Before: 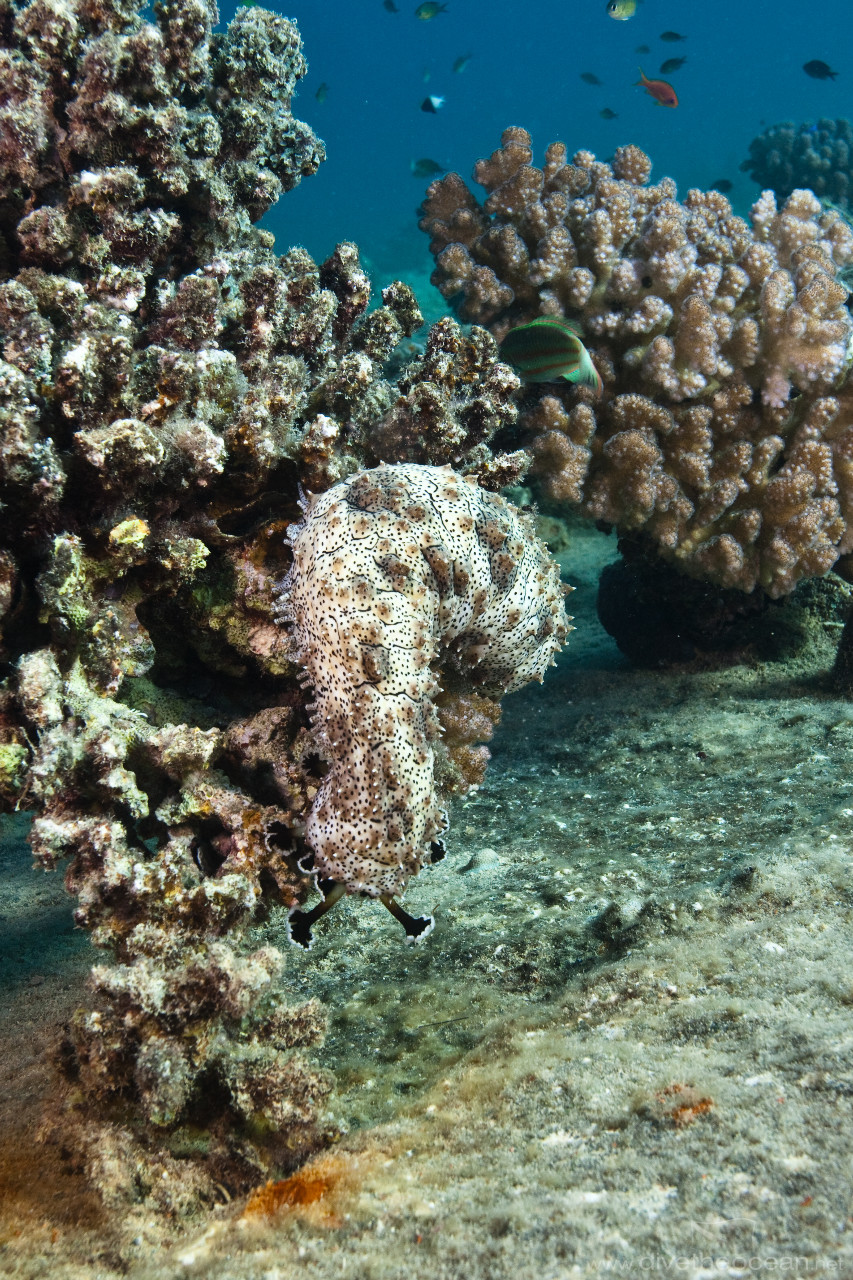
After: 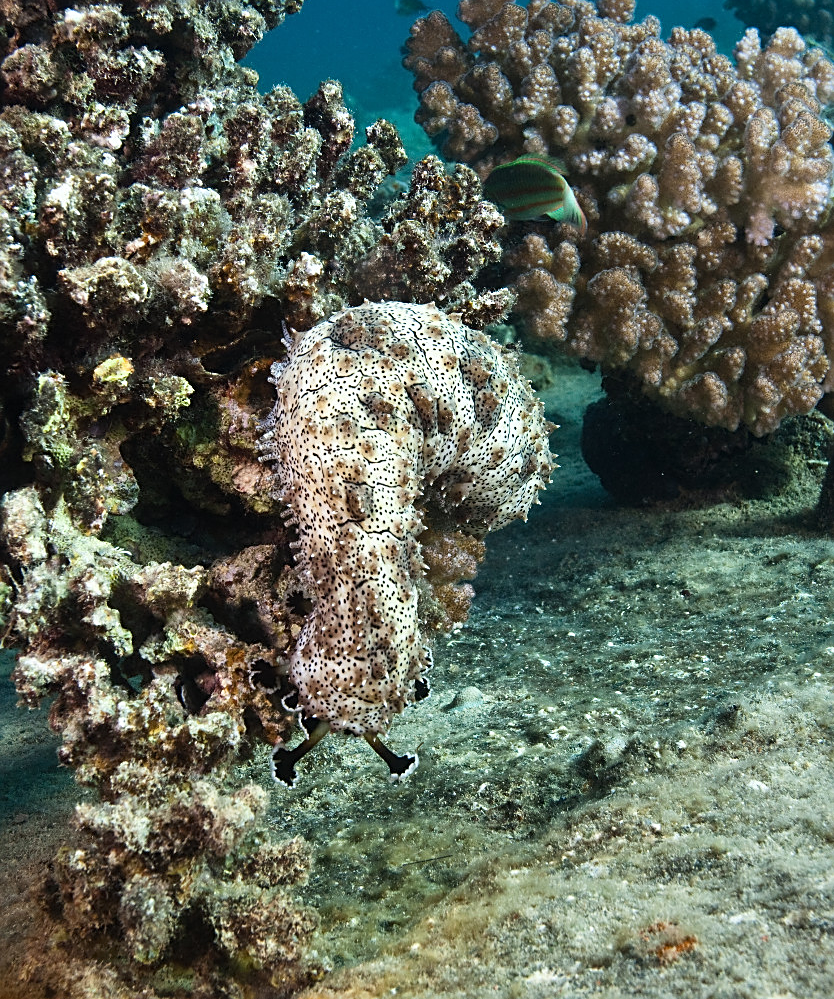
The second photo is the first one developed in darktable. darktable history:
exposure: compensate highlight preservation false
sharpen: amount 0.497
crop and rotate: left 1.912%, top 12.695%, right 0.312%, bottom 9.226%
